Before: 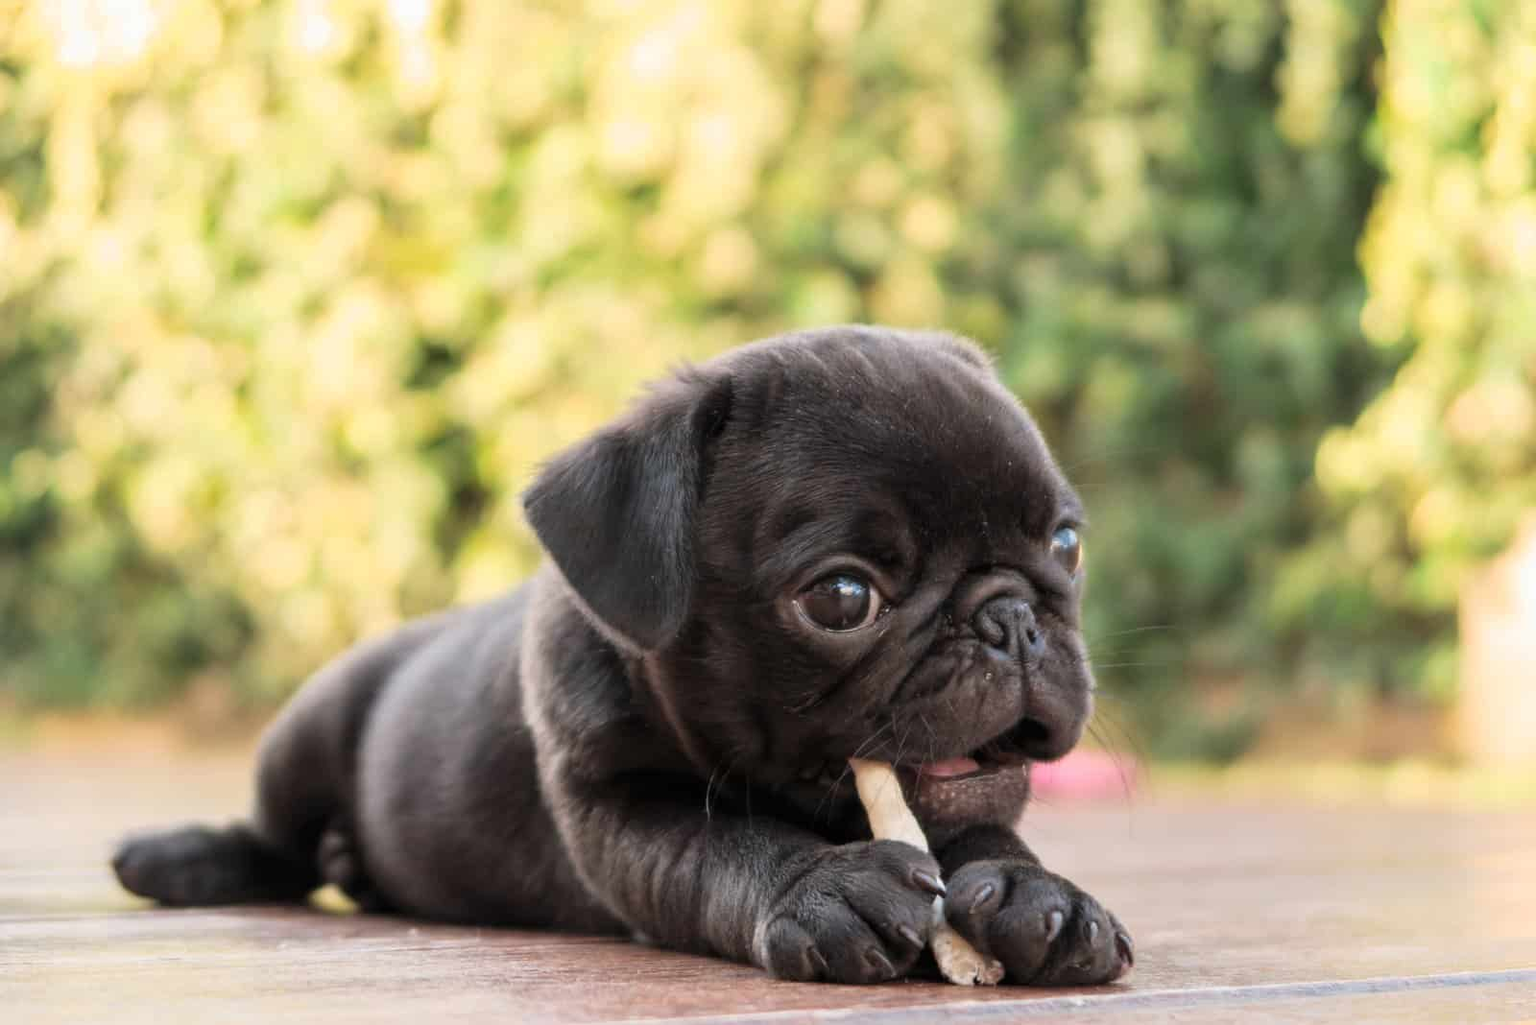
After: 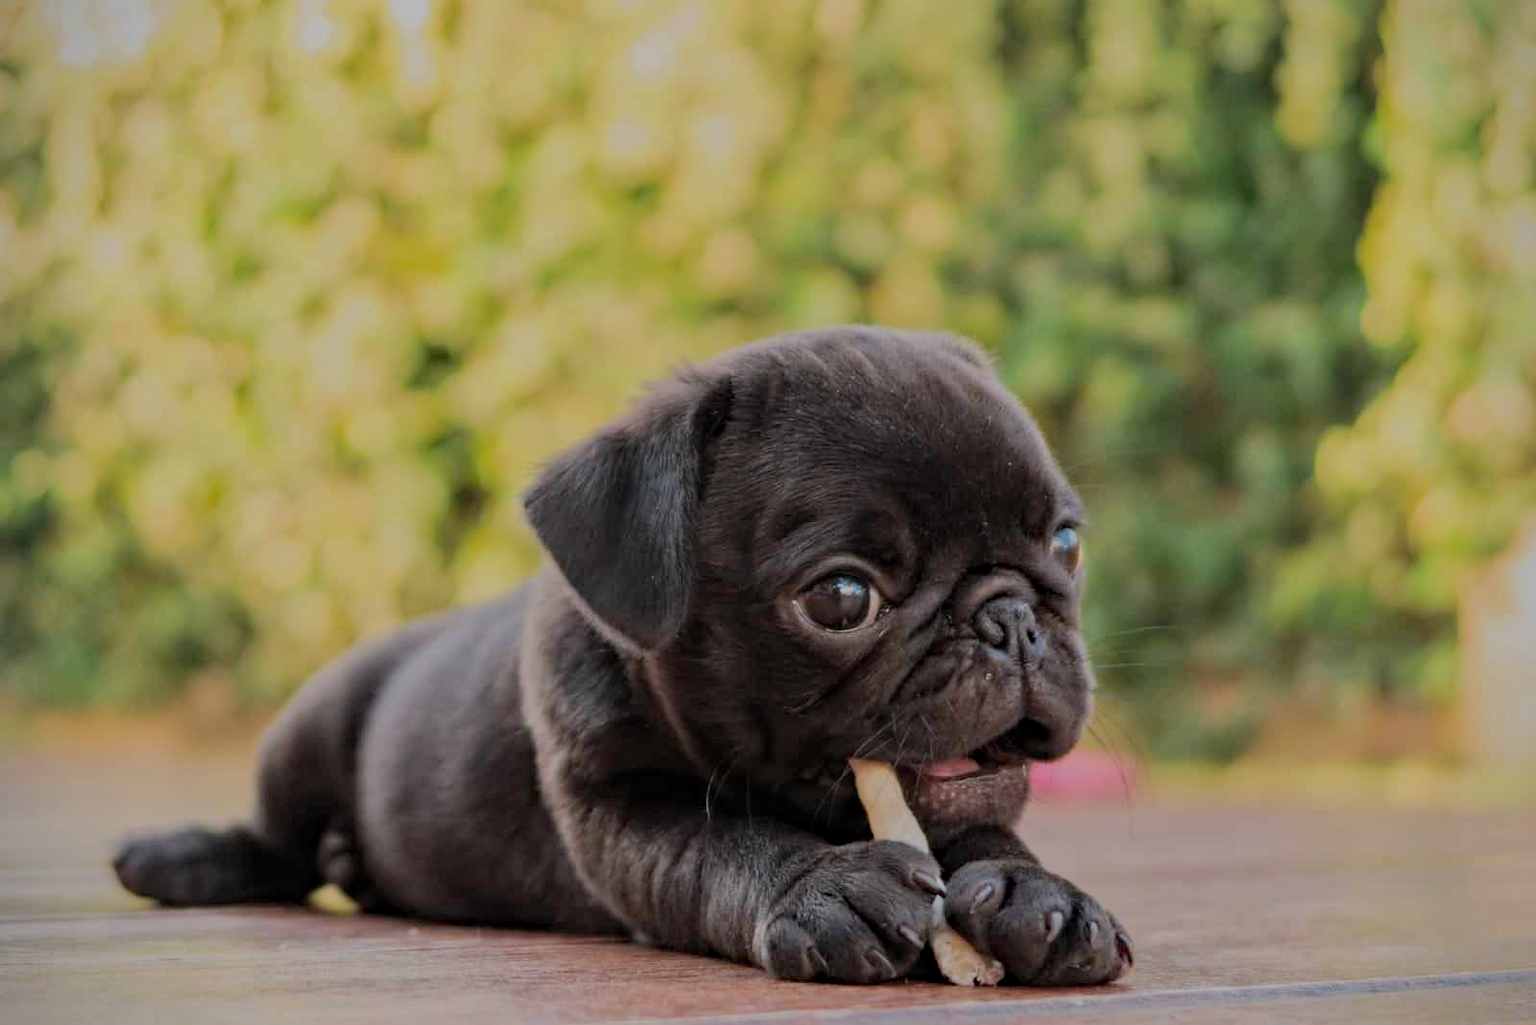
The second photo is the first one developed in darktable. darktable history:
haze removal: strength 0.284, distance 0.248, compatibility mode true, adaptive false
tone equalizer: -8 EV -0.014 EV, -7 EV 0.04 EV, -6 EV -0.006 EV, -5 EV 0.004 EV, -4 EV -0.03 EV, -3 EV -0.229 EV, -2 EV -0.64 EV, -1 EV -1 EV, +0 EV -0.94 EV, edges refinement/feathering 500, mask exposure compensation -1.57 EV, preserve details guided filter
vignetting: fall-off start 91.36%
